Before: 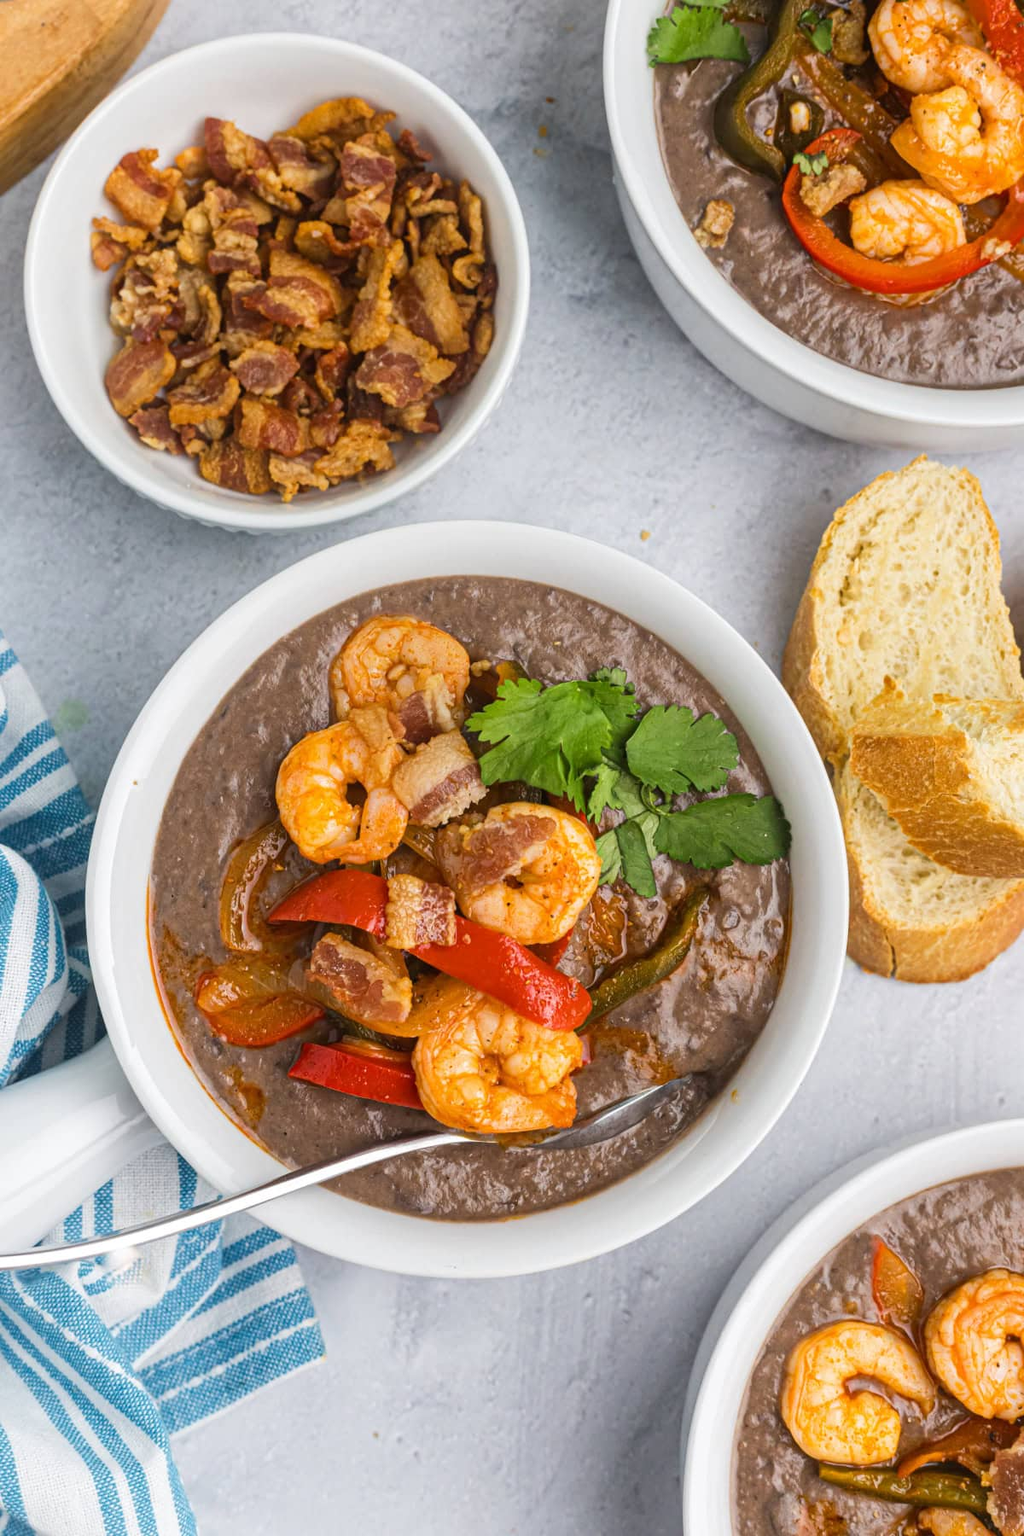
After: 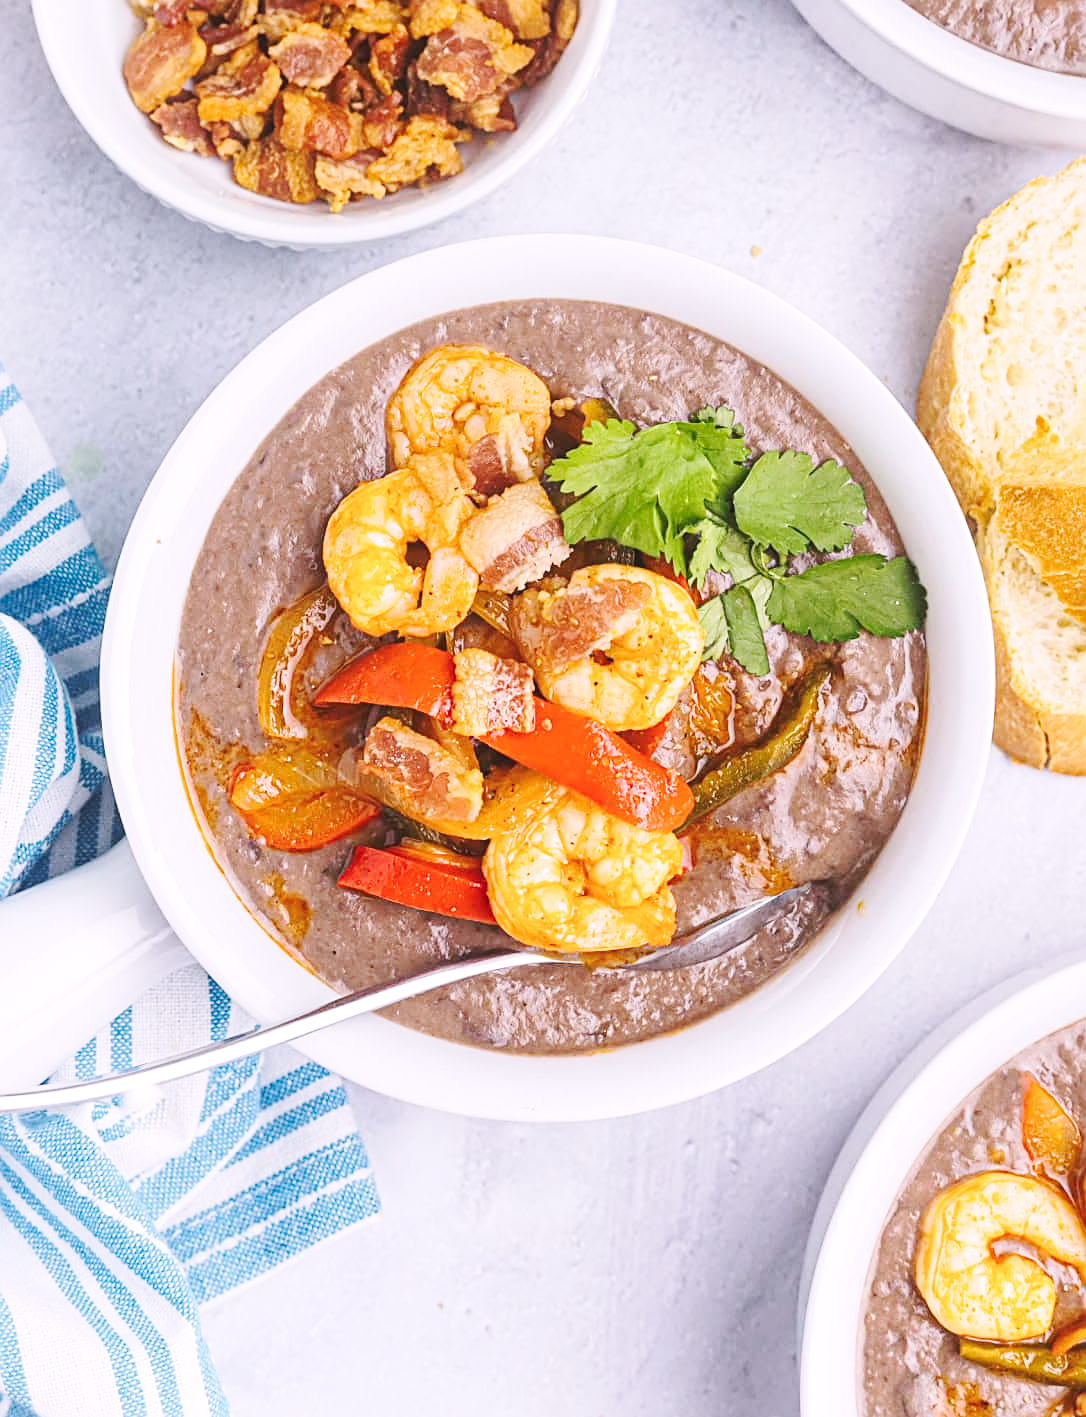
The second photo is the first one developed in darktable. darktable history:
crop: top 20.916%, right 9.437%, bottom 0.316%
white balance: red 1.066, blue 1.119
sharpen: on, module defaults
base curve: curves: ch0 [(0, 0.007) (0.028, 0.063) (0.121, 0.311) (0.46, 0.743) (0.859, 0.957) (1, 1)], preserve colors none
